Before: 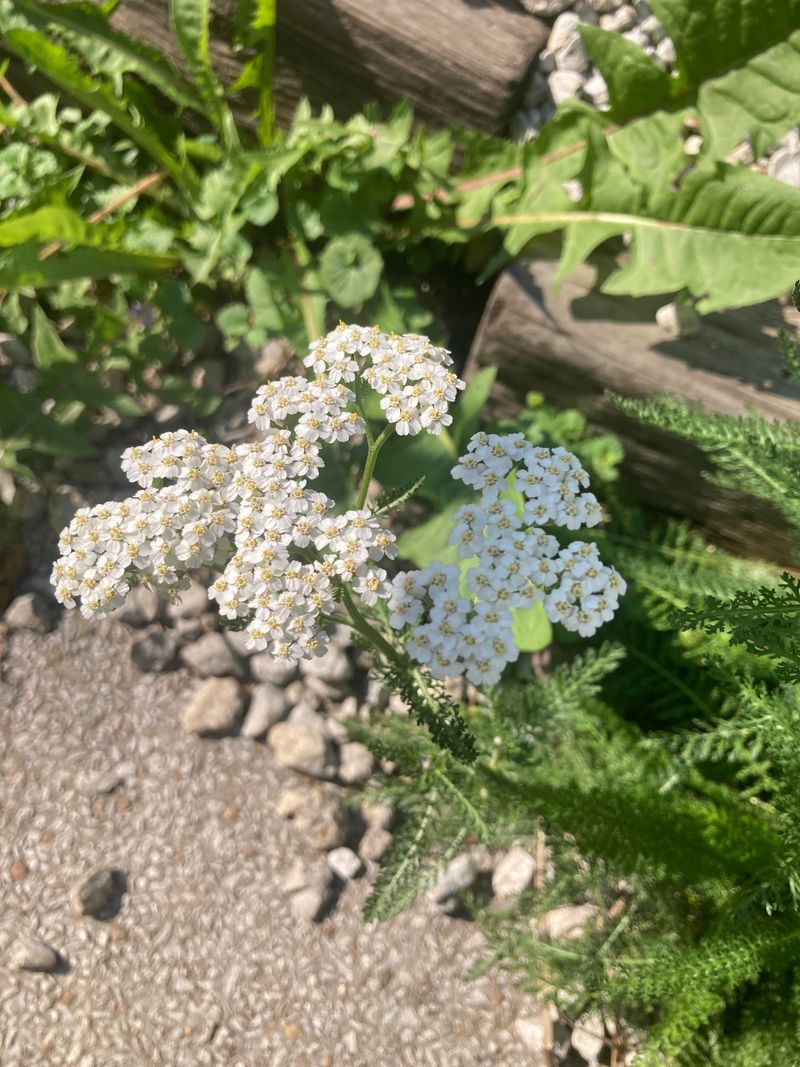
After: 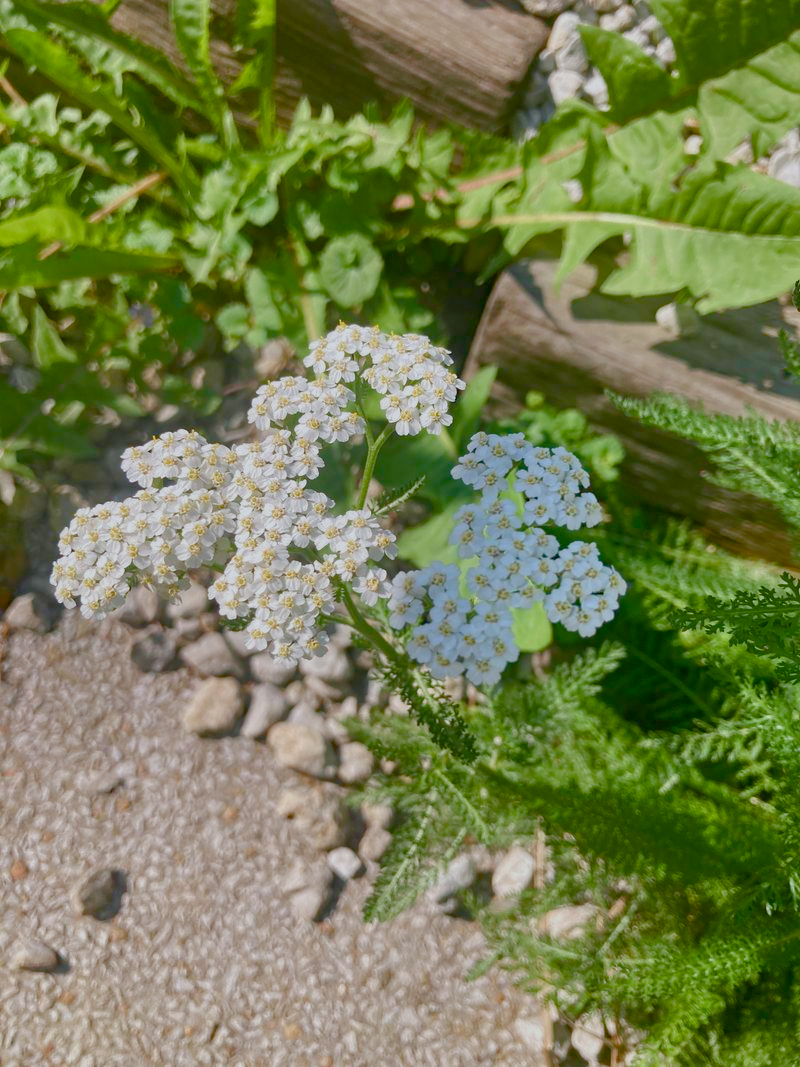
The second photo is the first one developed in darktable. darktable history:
color balance rgb: highlights gain › luminance 16.393%, highlights gain › chroma 2.846%, highlights gain › hue 258.18°, perceptual saturation grading › global saturation 40.057%, perceptual saturation grading › highlights -50.345%, perceptual saturation grading › shadows 30.056%, contrast -29.787%
haze removal: compatibility mode true, adaptive false
